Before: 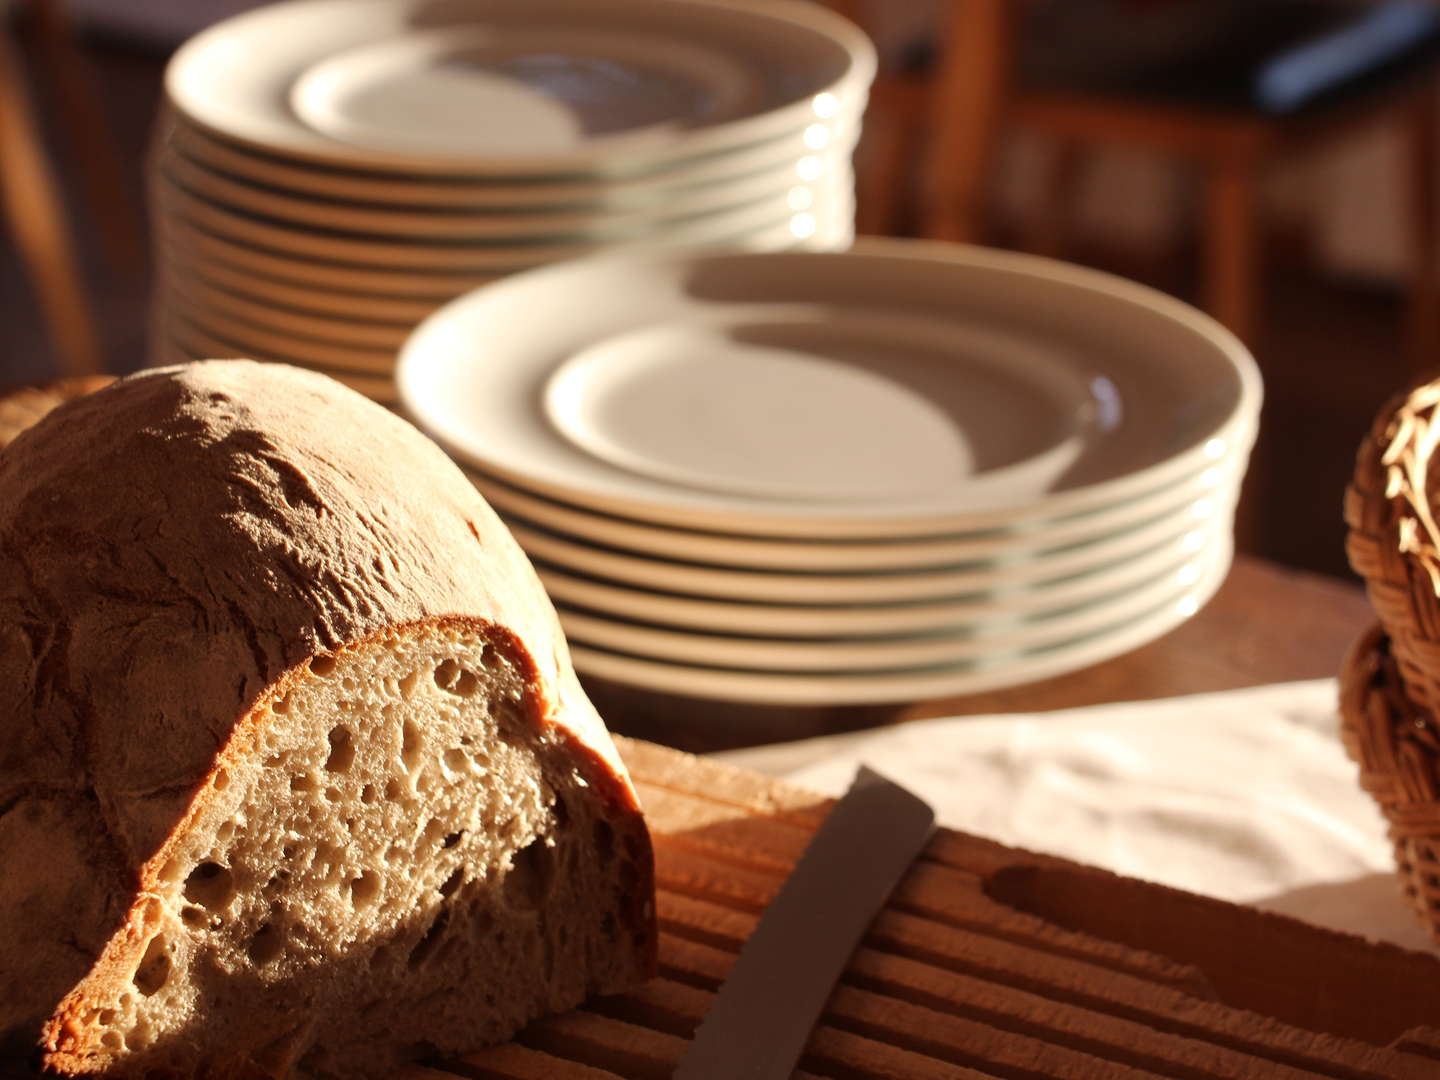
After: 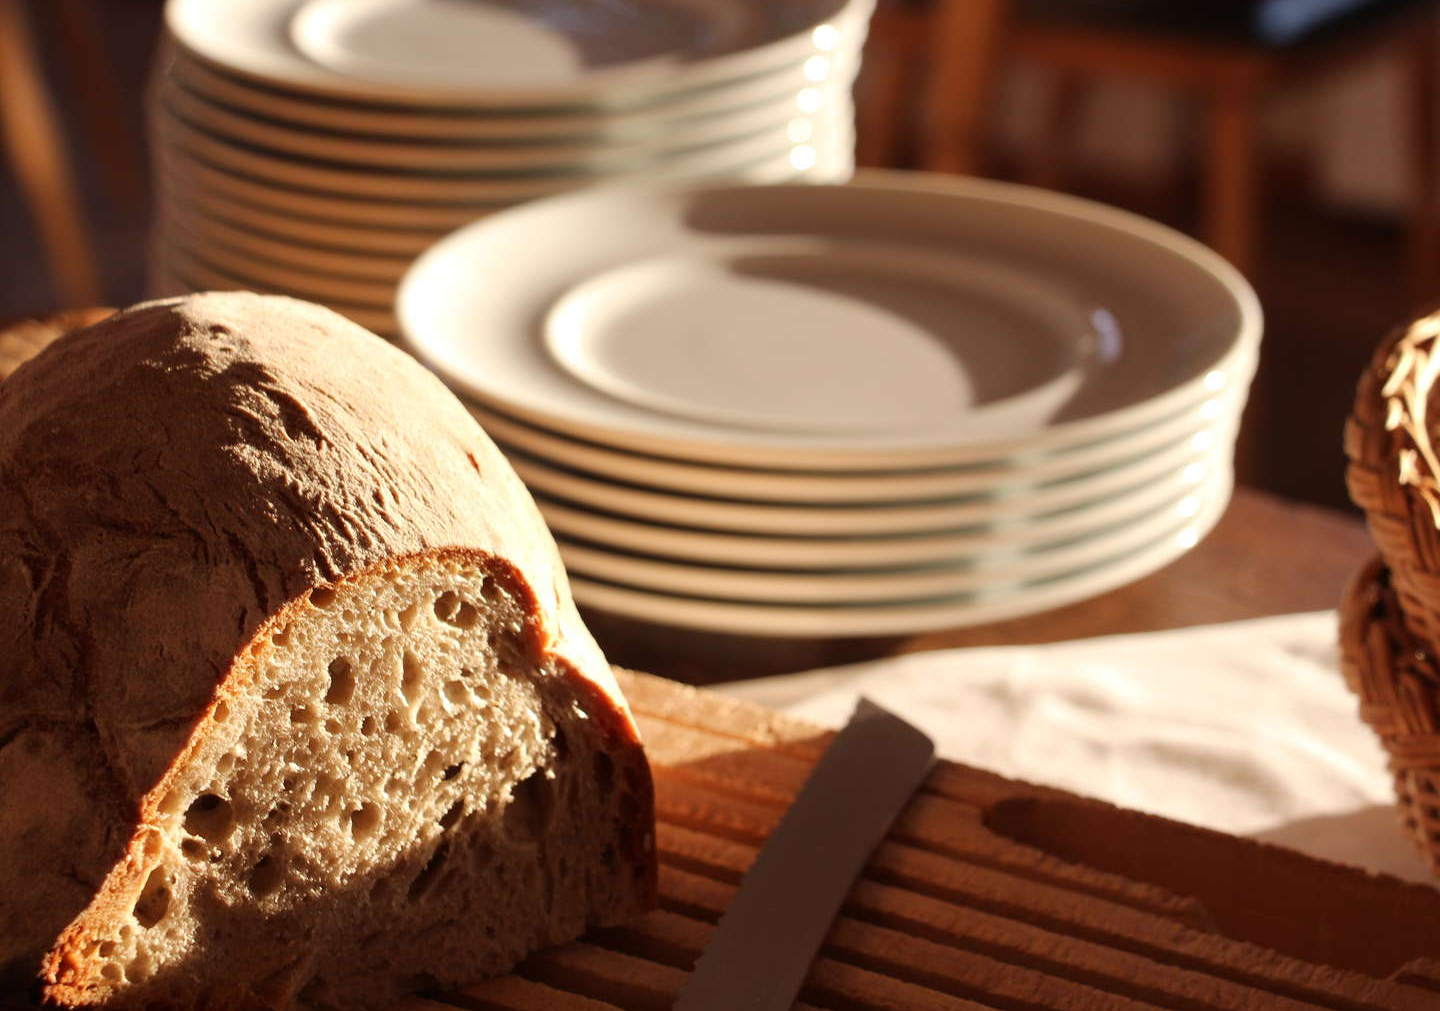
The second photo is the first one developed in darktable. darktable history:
crop and rotate: top 6.311%
